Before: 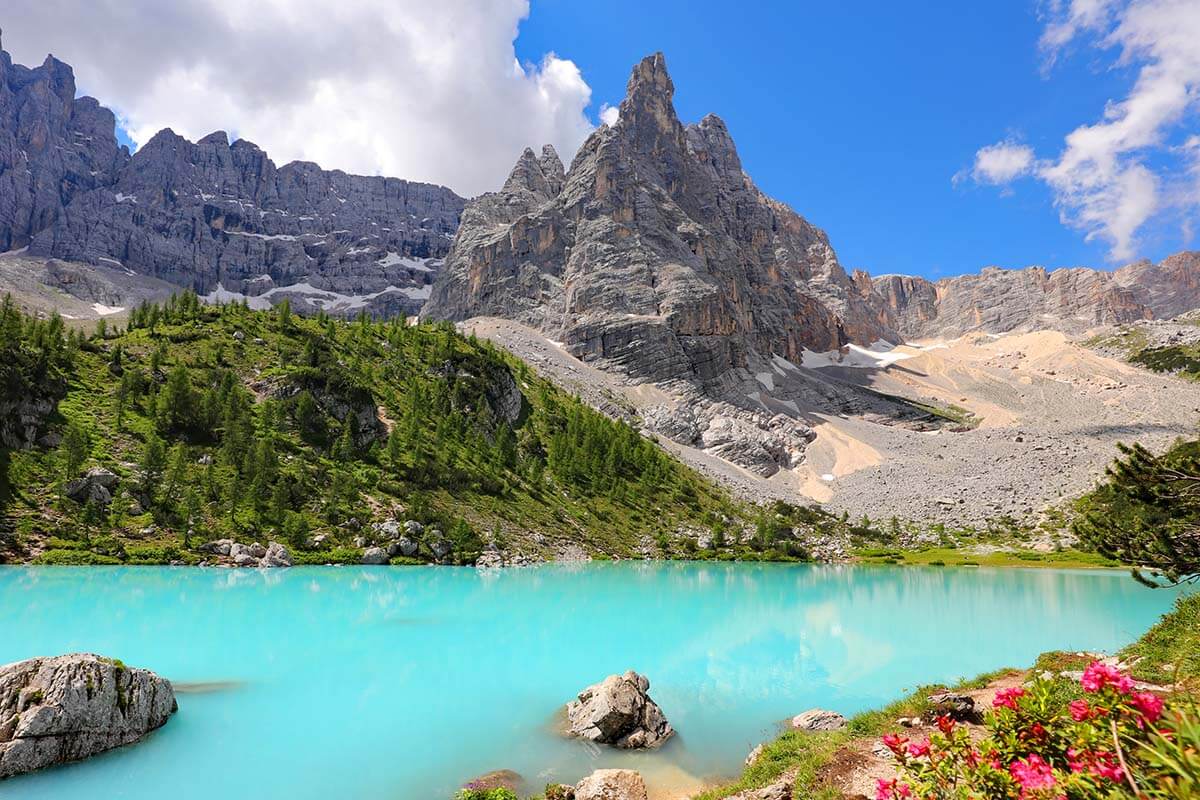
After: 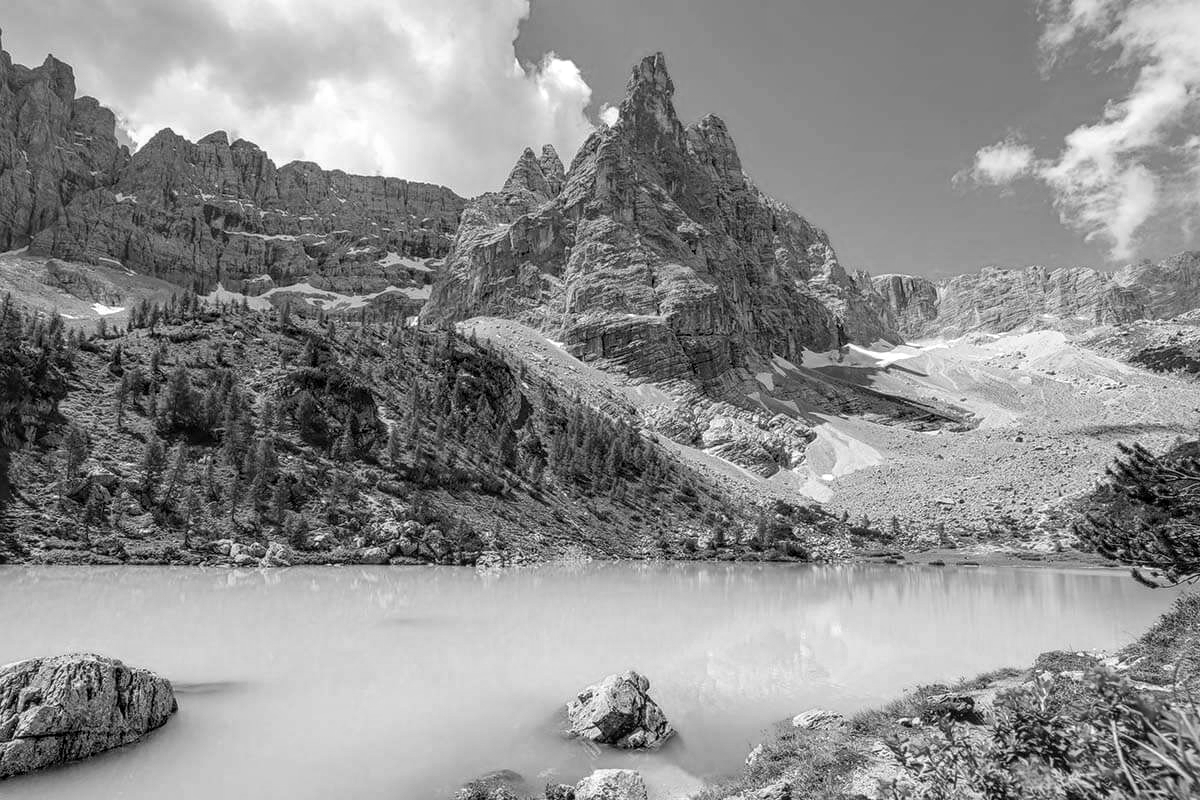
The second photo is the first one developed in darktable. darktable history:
local contrast: highlights 5%, shadows 0%, detail 133%
color zones: curves: ch1 [(0, -0.394) (0.143, -0.394) (0.286, -0.394) (0.429, -0.392) (0.571, -0.391) (0.714, -0.391) (0.857, -0.391) (1, -0.394)]
